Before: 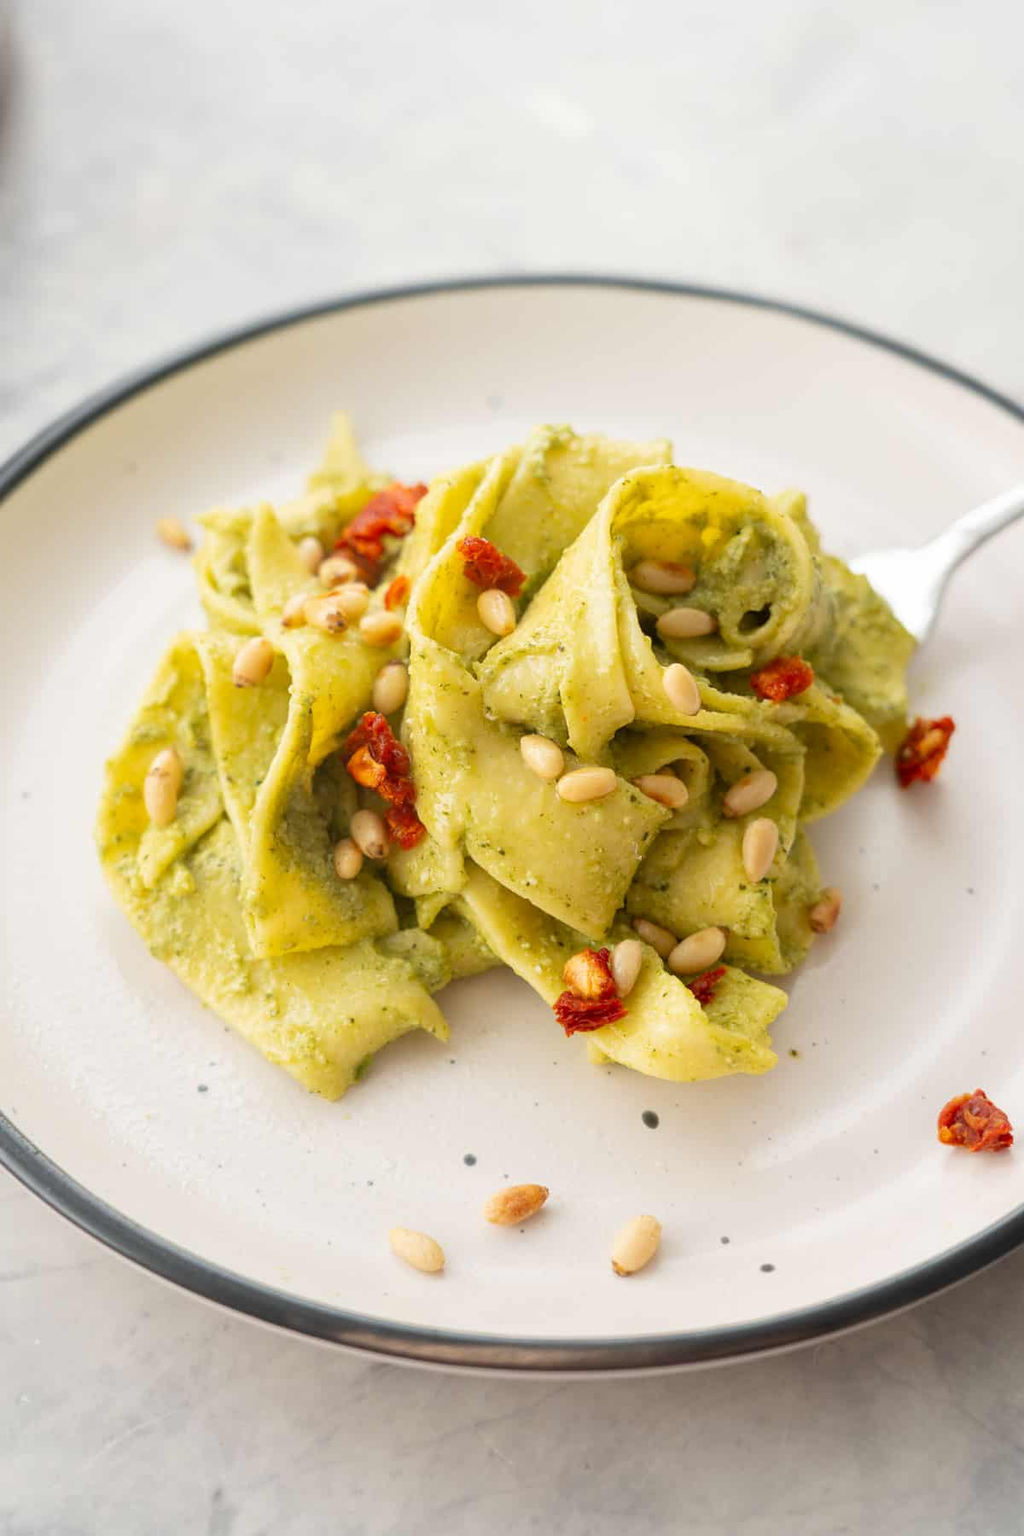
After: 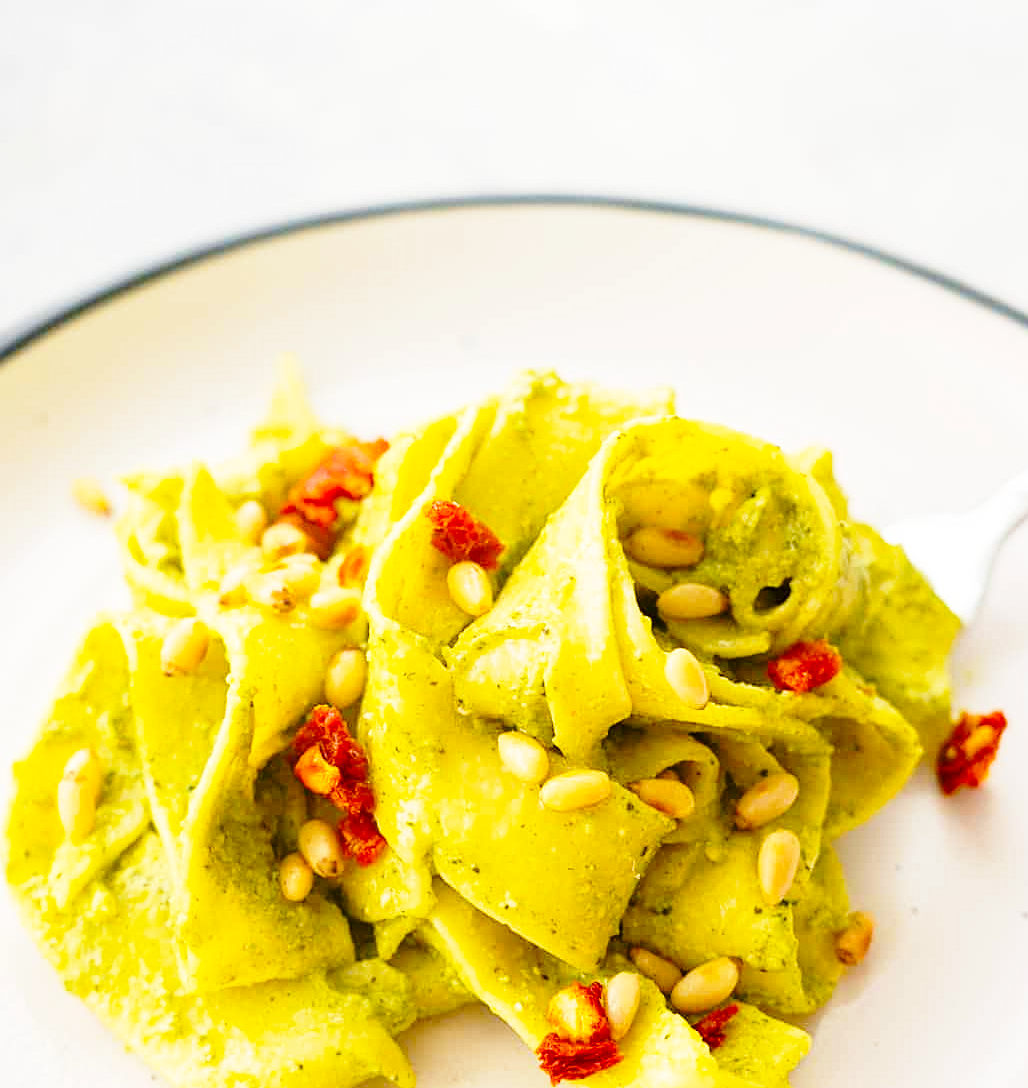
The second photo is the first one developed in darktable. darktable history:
sharpen: radius 2.167, amount 0.381, threshold 0
base curve: curves: ch0 [(0, 0) (0.028, 0.03) (0.121, 0.232) (0.46, 0.748) (0.859, 0.968) (1, 1)], preserve colors none
crop and rotate: left 9.345%, top 7.22%, right 4.982%, bottom 32.331%
color balance rgb: linear chroma grading › global chroma 9.31%, global vibrance 41.49%
